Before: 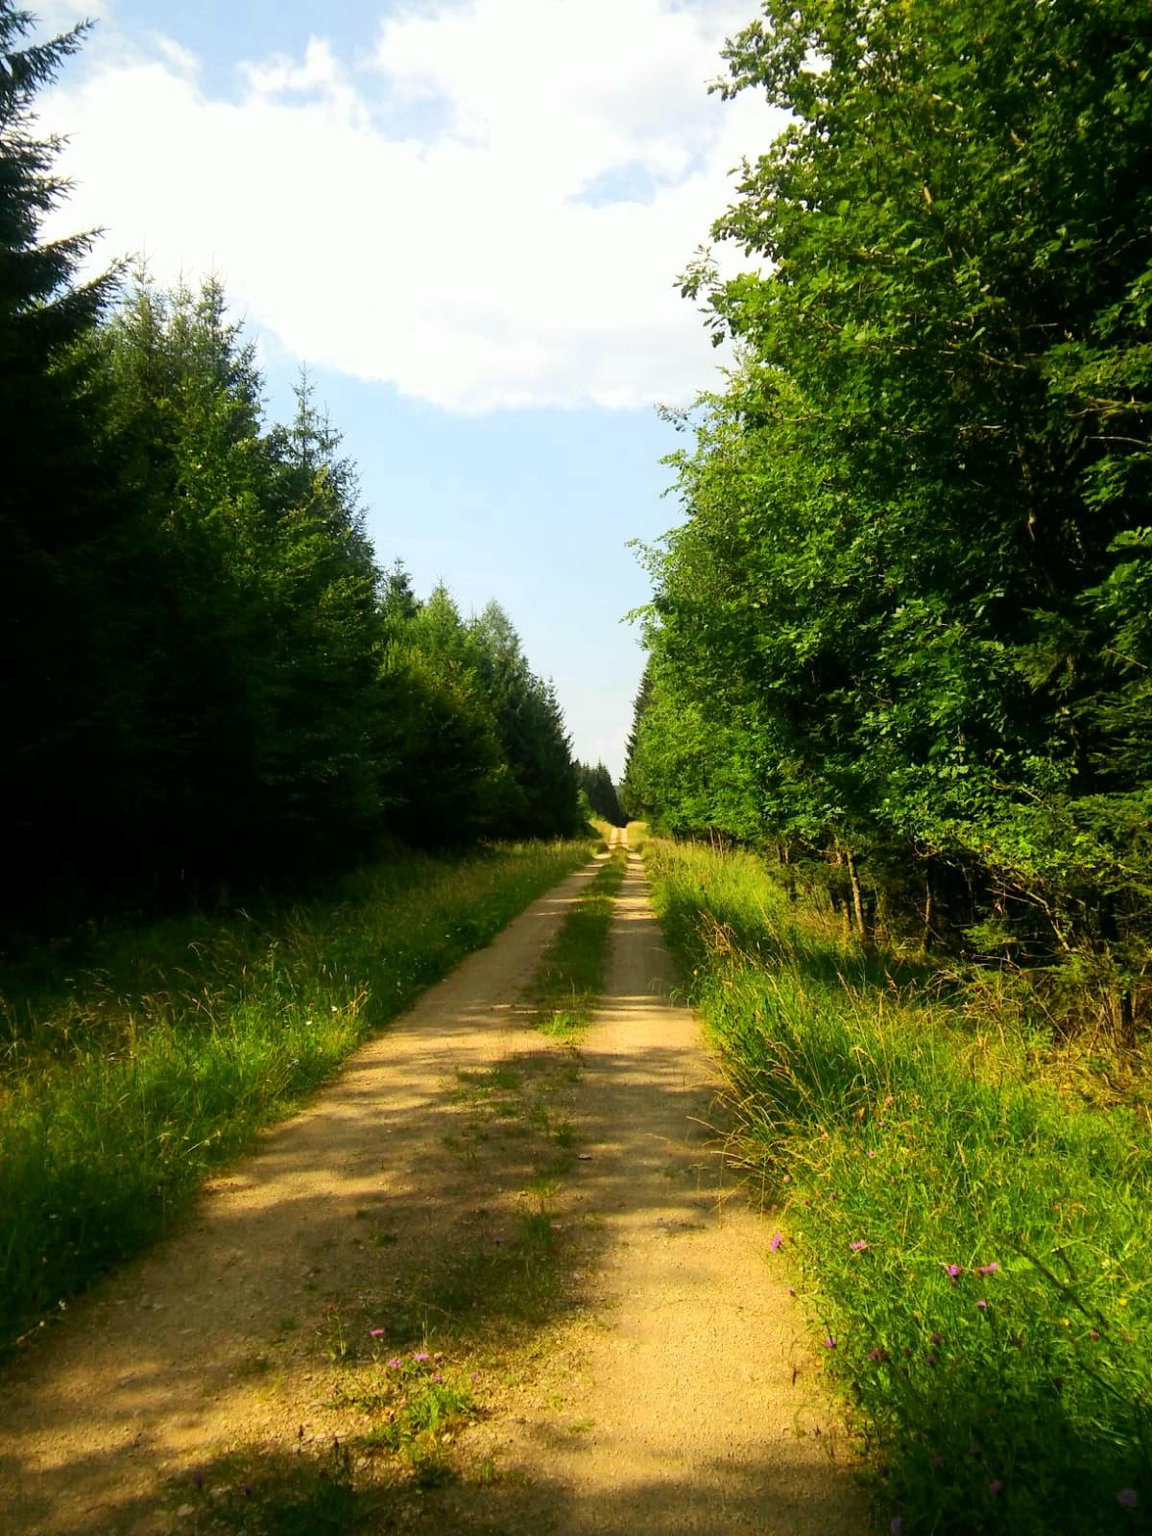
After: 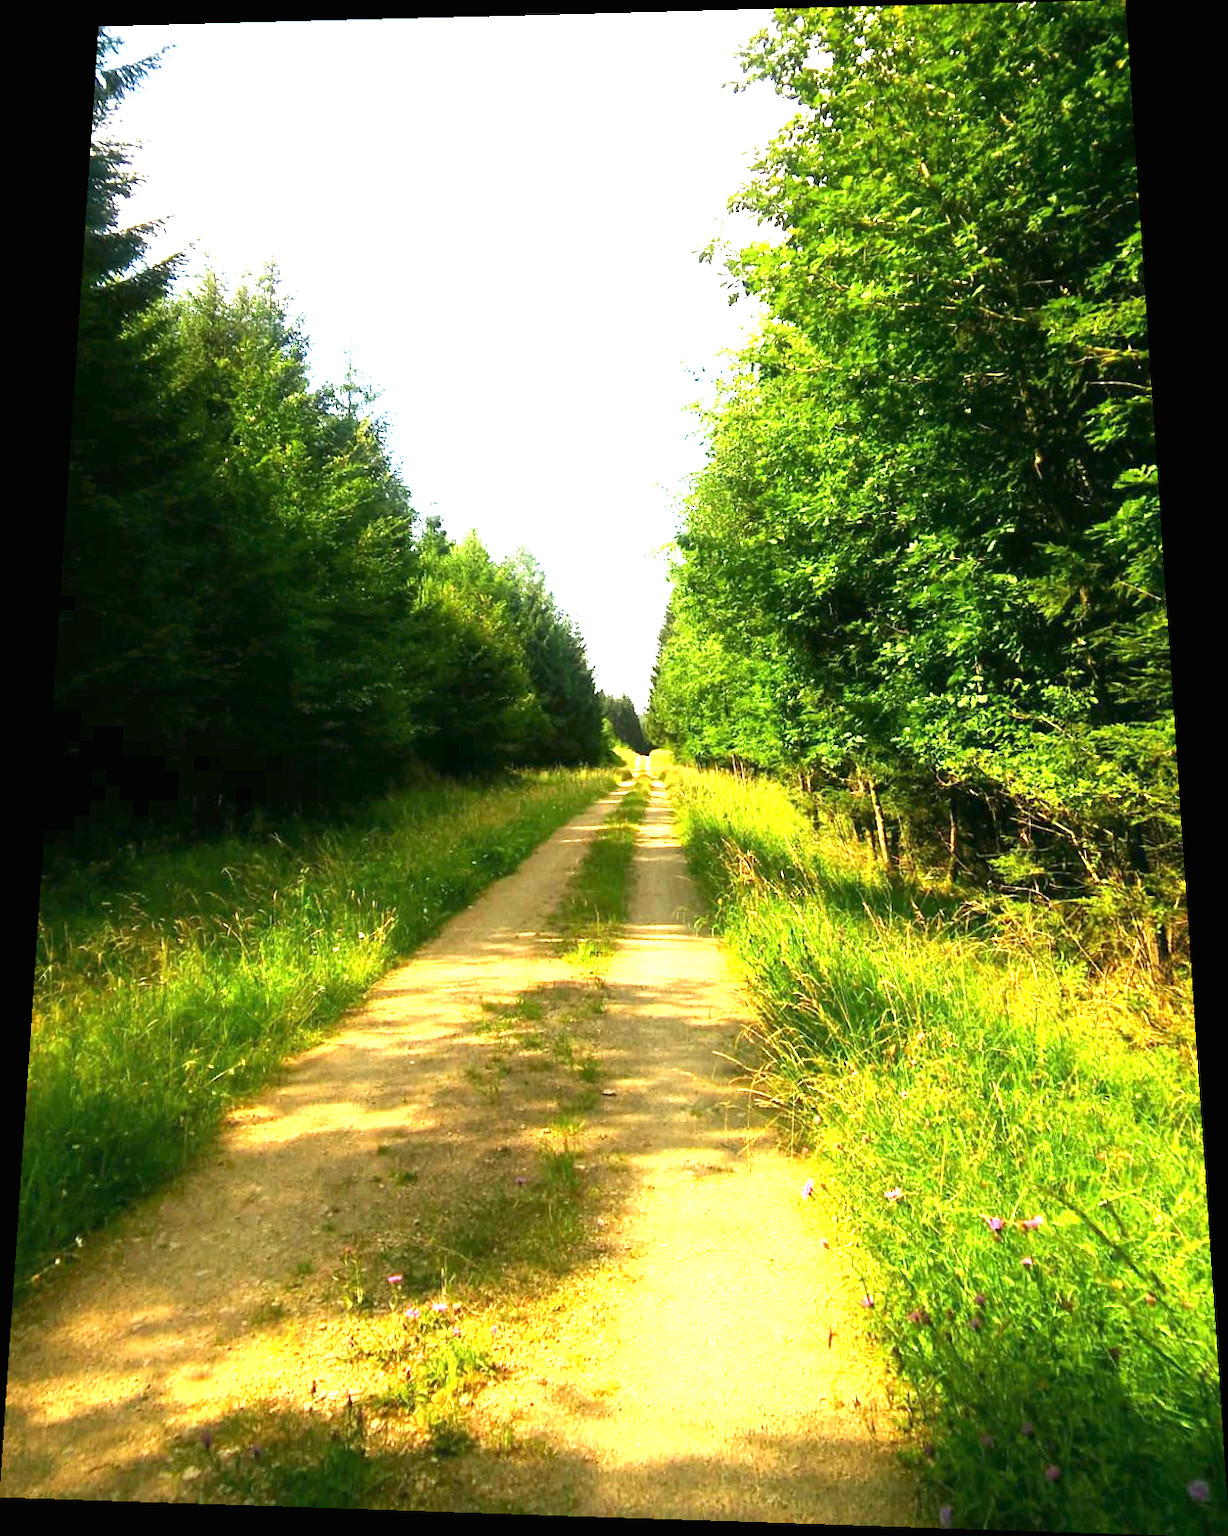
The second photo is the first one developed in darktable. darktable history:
exposure: black level correction 0, exposure 1.75 EV, compensate exposure bias true, compensate highlight preservation false
rotate and perspective: rotation 0.128°, lens shift (vertical) -0.181, lens shift (horizontal) -0.044, shear 0.001, automatic cropping off
